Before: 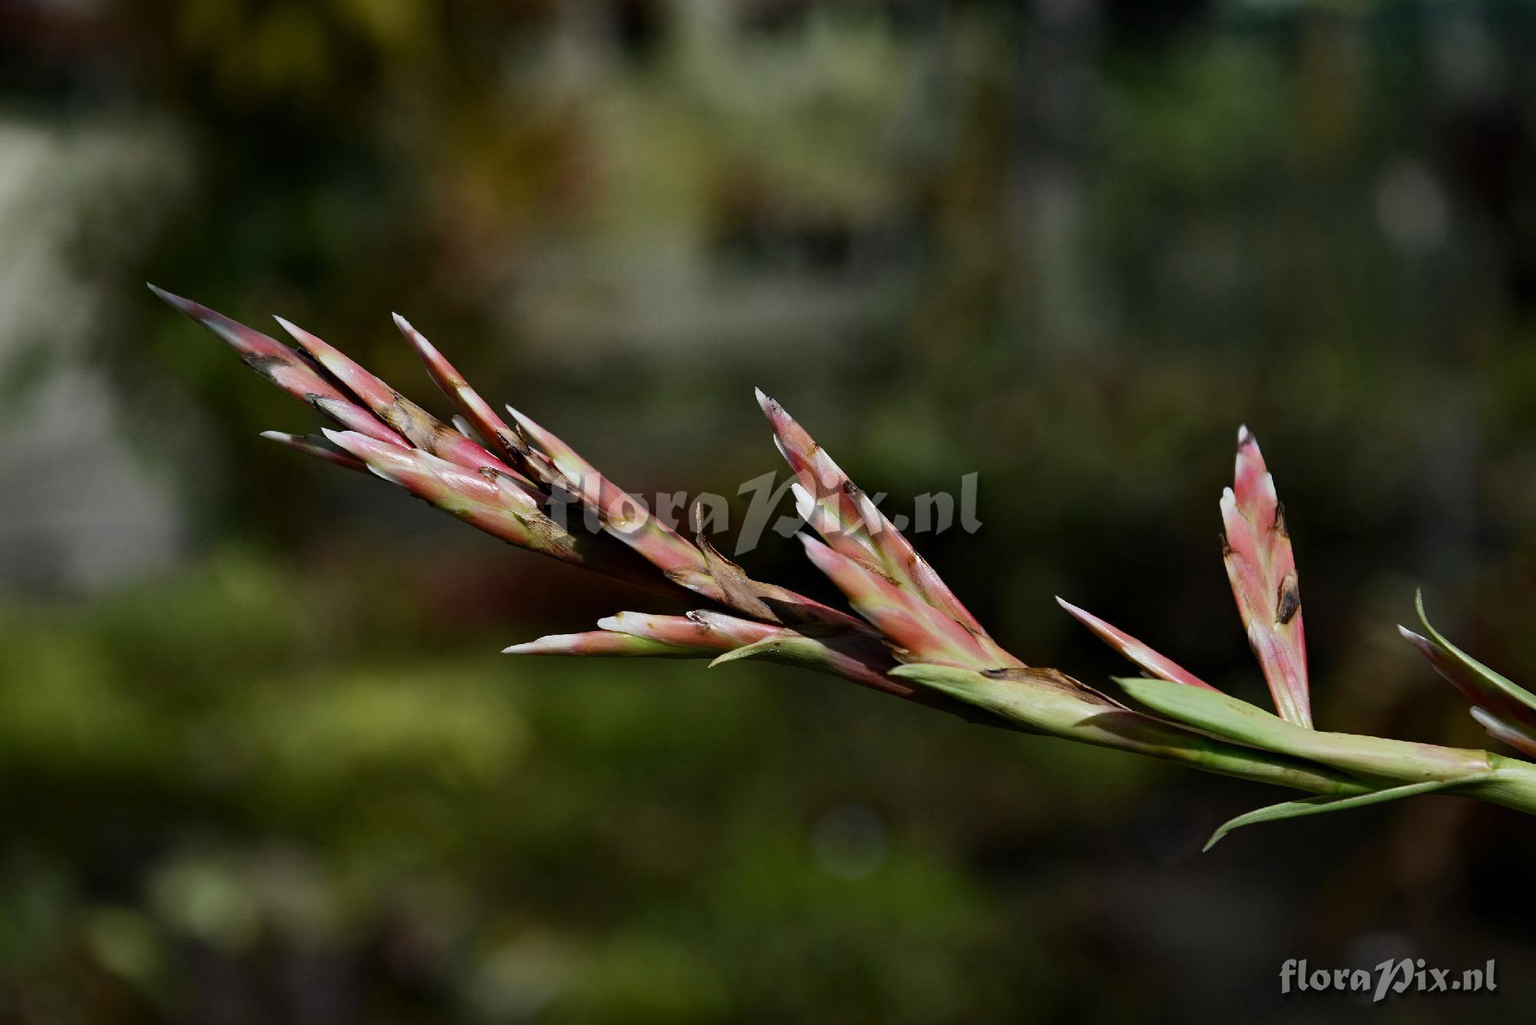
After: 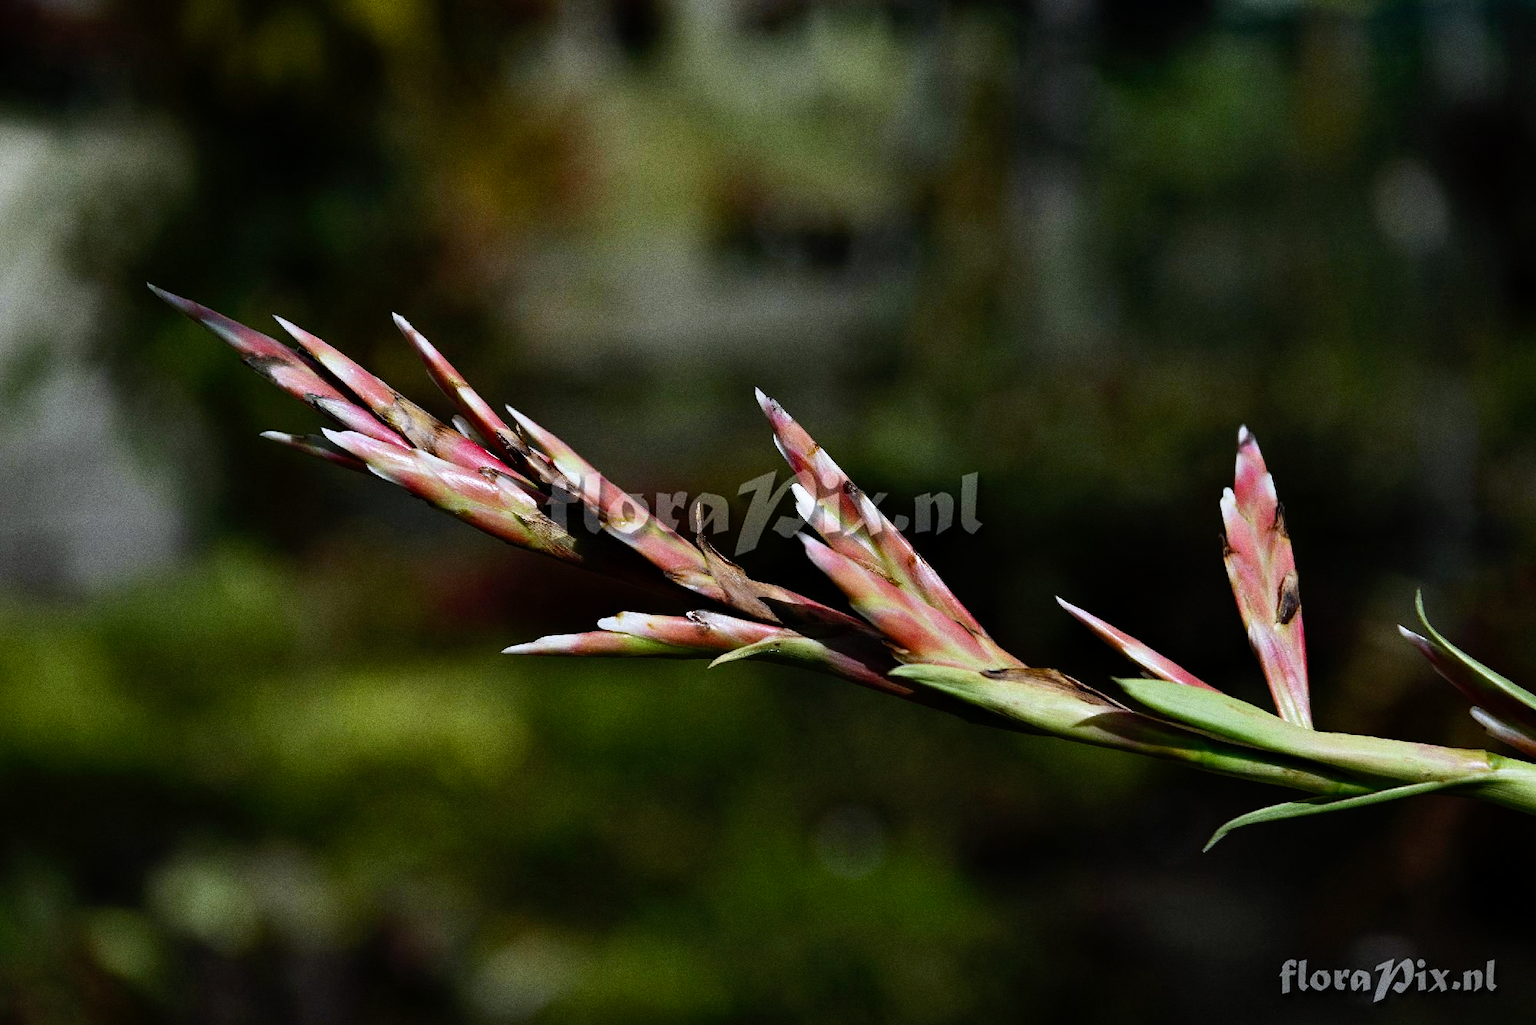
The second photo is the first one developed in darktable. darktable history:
tone curve: curves: ch0 [(0, 0) (0.003, 0.001) (0.011, 0.005) (0.025, 0.01) (0.044, 0.019) (0.069, 0.029) (0.1, 0.042) (0.136, 0.078) (0.177, 0.129) (0.224, 0.182) (0.277, 0.246) (0.335, 0.318) (0.399, 0.396) (0.468, 0.481) (0.543, 0.573) (0.623, 0.672) (0.709, 0.777) (0.801, 0.881) (0.898, 0.975) (1, 1)], preserve colors none
grain: coarseness 0.09 ISO, strength 40%
white balance: red 0.974, blue 1.044
